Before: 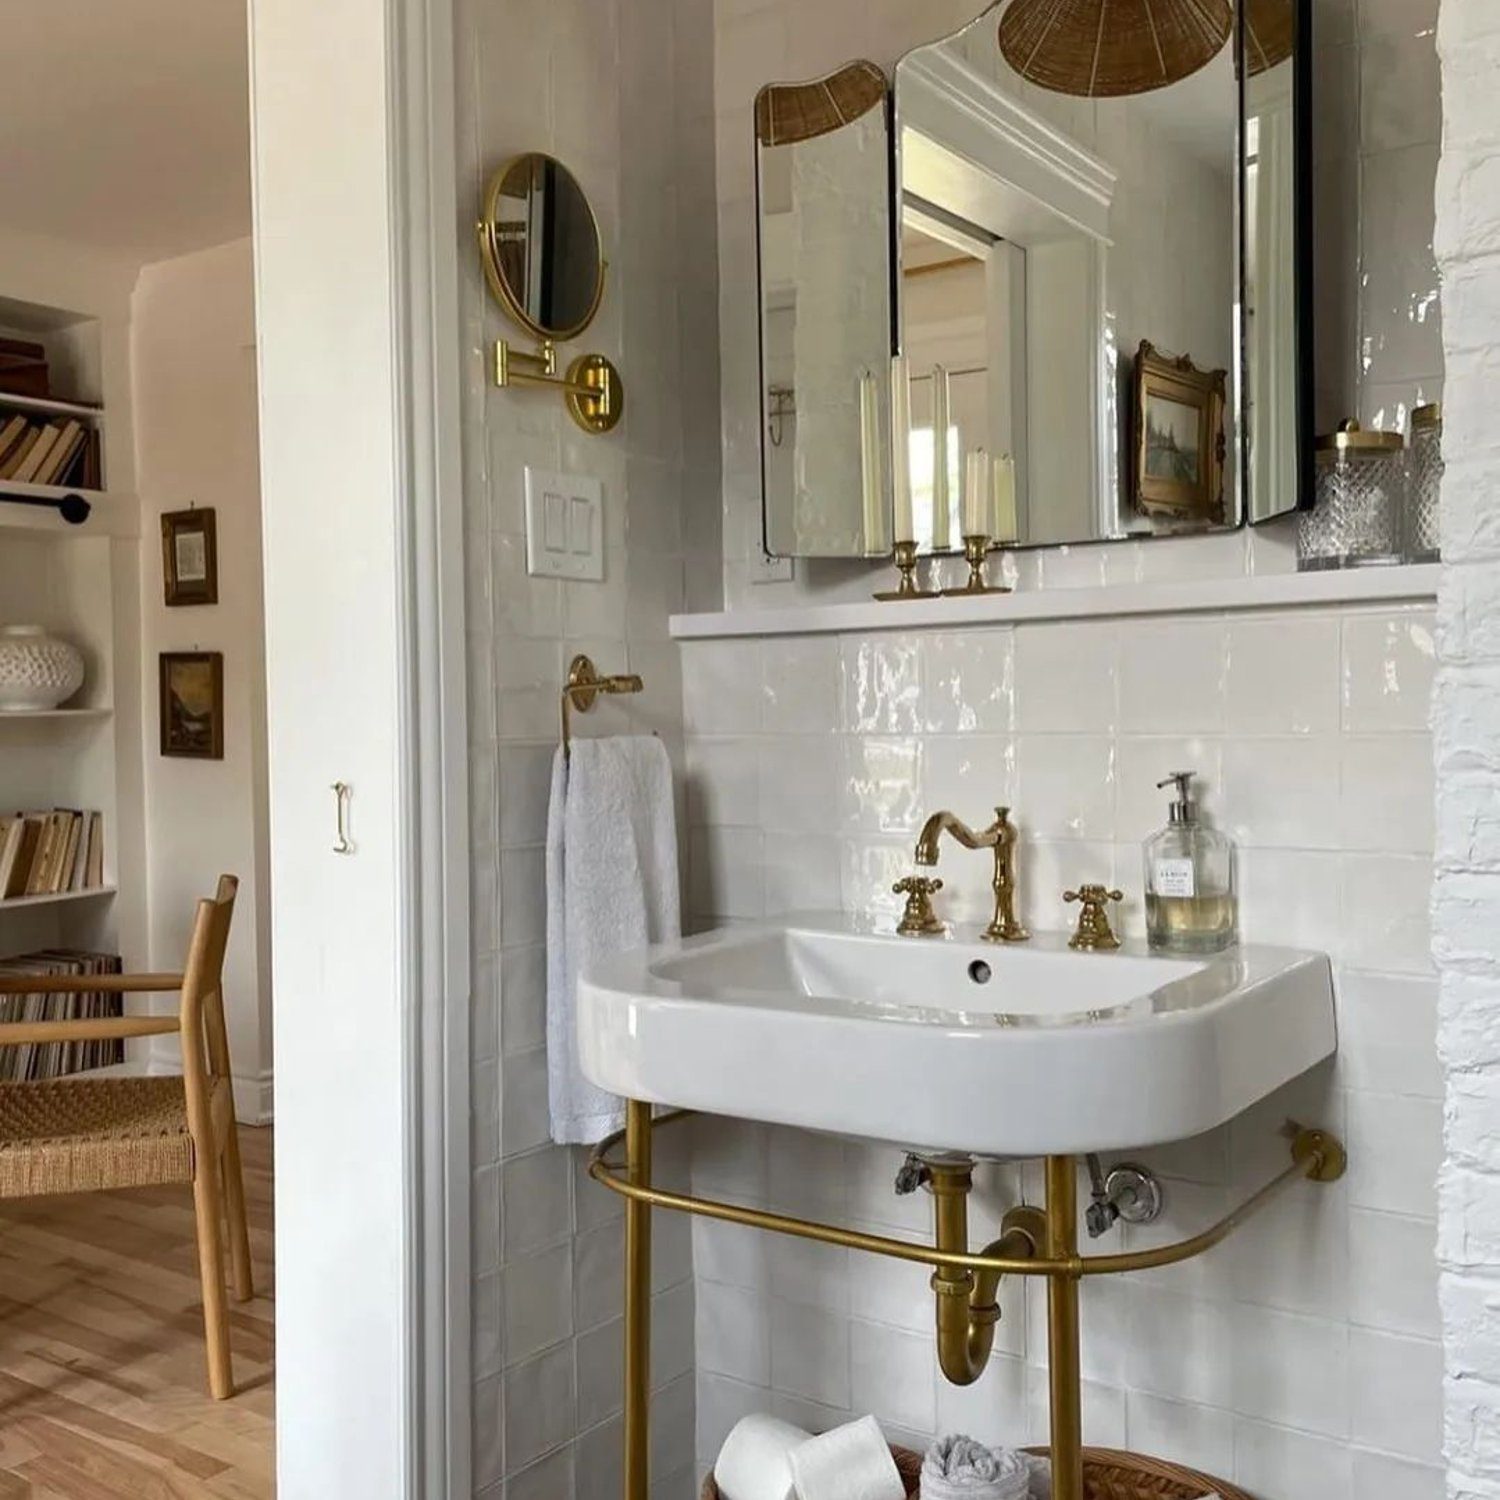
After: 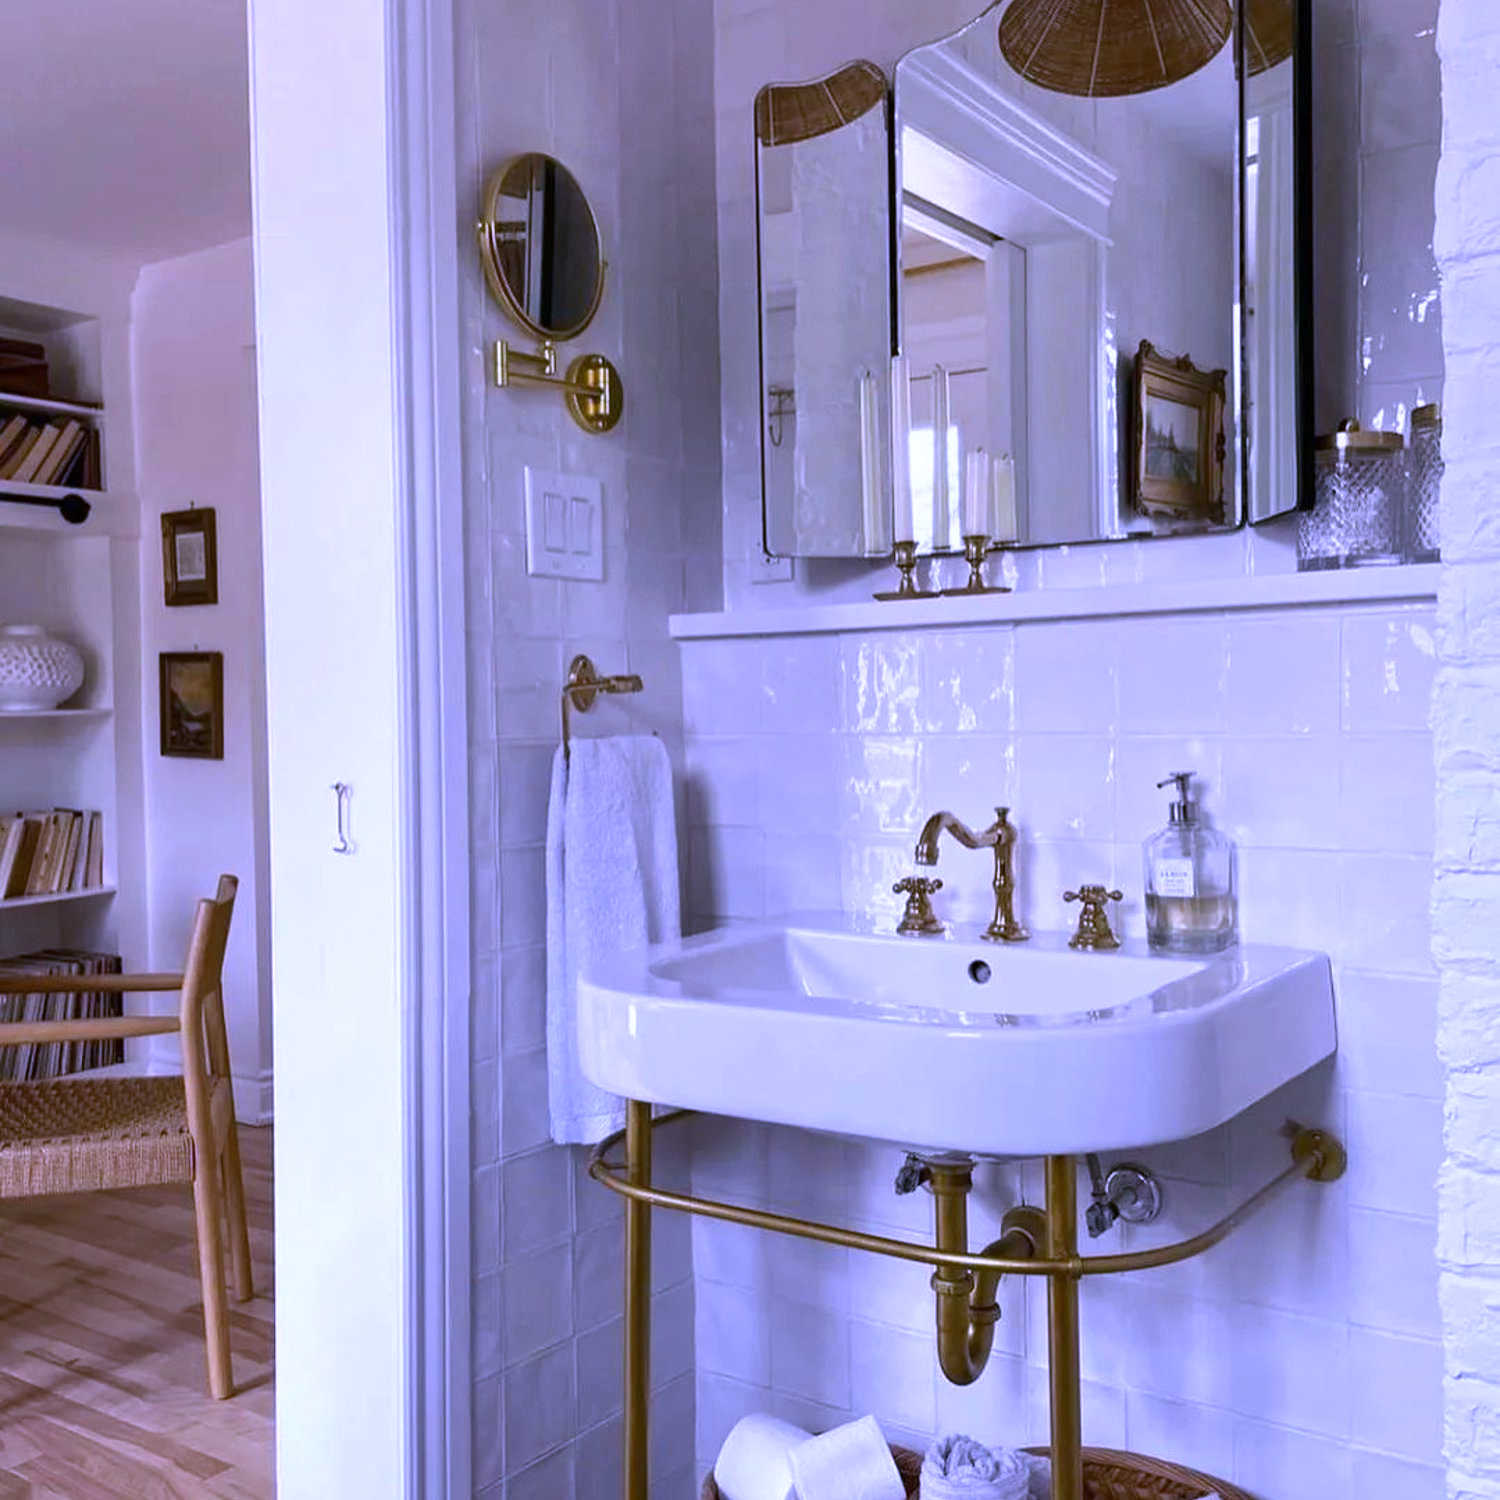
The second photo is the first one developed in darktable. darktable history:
white balance: red 0.98, blue 1.61
color correction: highlights a* -0.137, highlights b* 0.137
